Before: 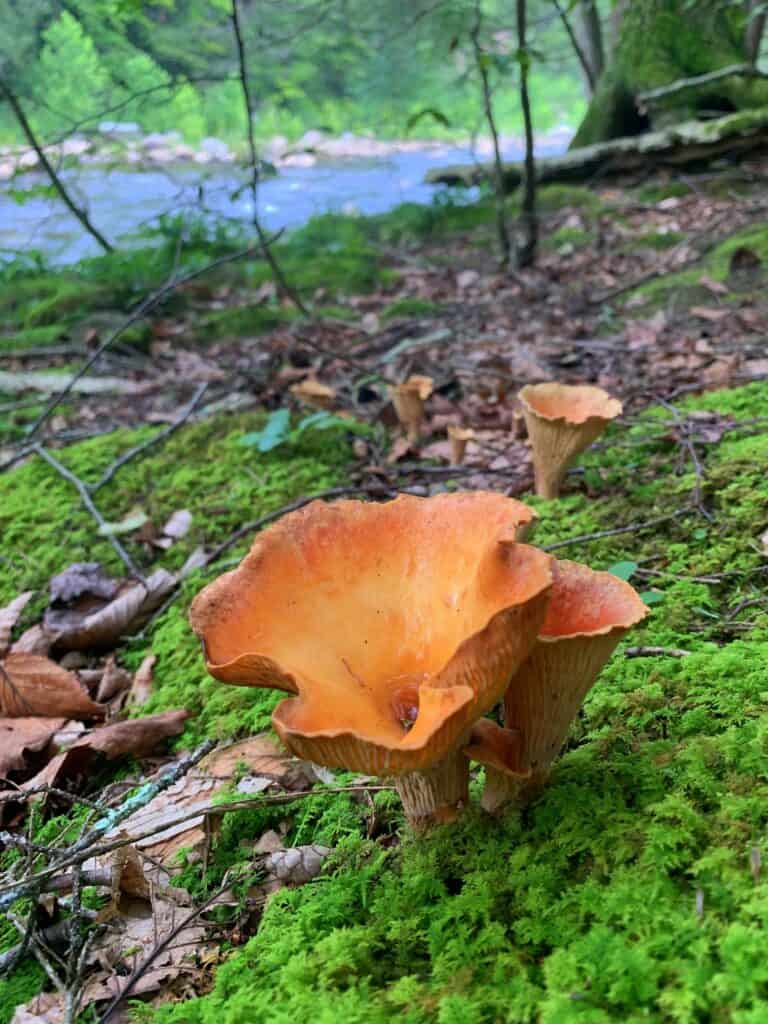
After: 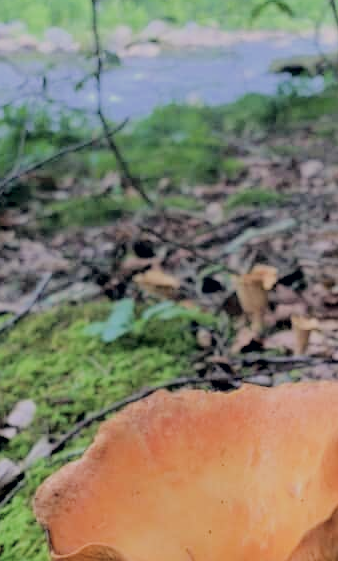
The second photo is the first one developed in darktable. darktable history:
crop: left 20.398%, top 10.784%, right 35.473%, bottom 34.378%
color correction: highlights a* 2.83, highlights b* 4.99, shadows a* -2.25, shadows b* -4.94, saturation 0.816
filmic rgb: black relative exposure -7.21 EV, white relative exposure 5.35 EV, hardness 3.02
exposure: exposure -0.003 EV, compensate highlight preservation false
tone curve: curves: ch0 [(0.047, 0) (0.292, 0.352) (0.657, 0.678) (1, 0.958)], color space Lab, independent channels, preserve colors none
